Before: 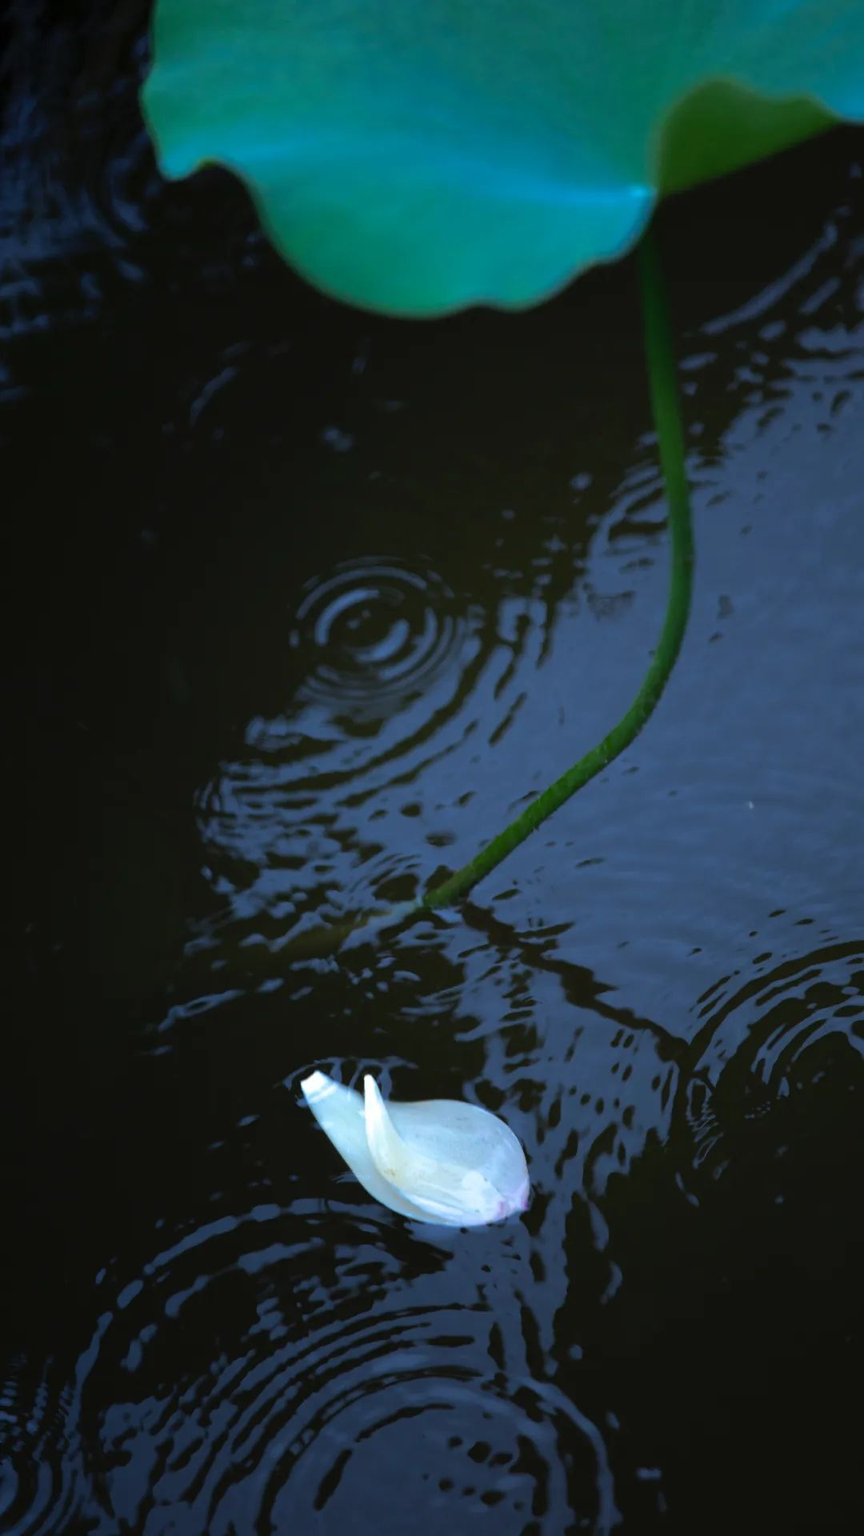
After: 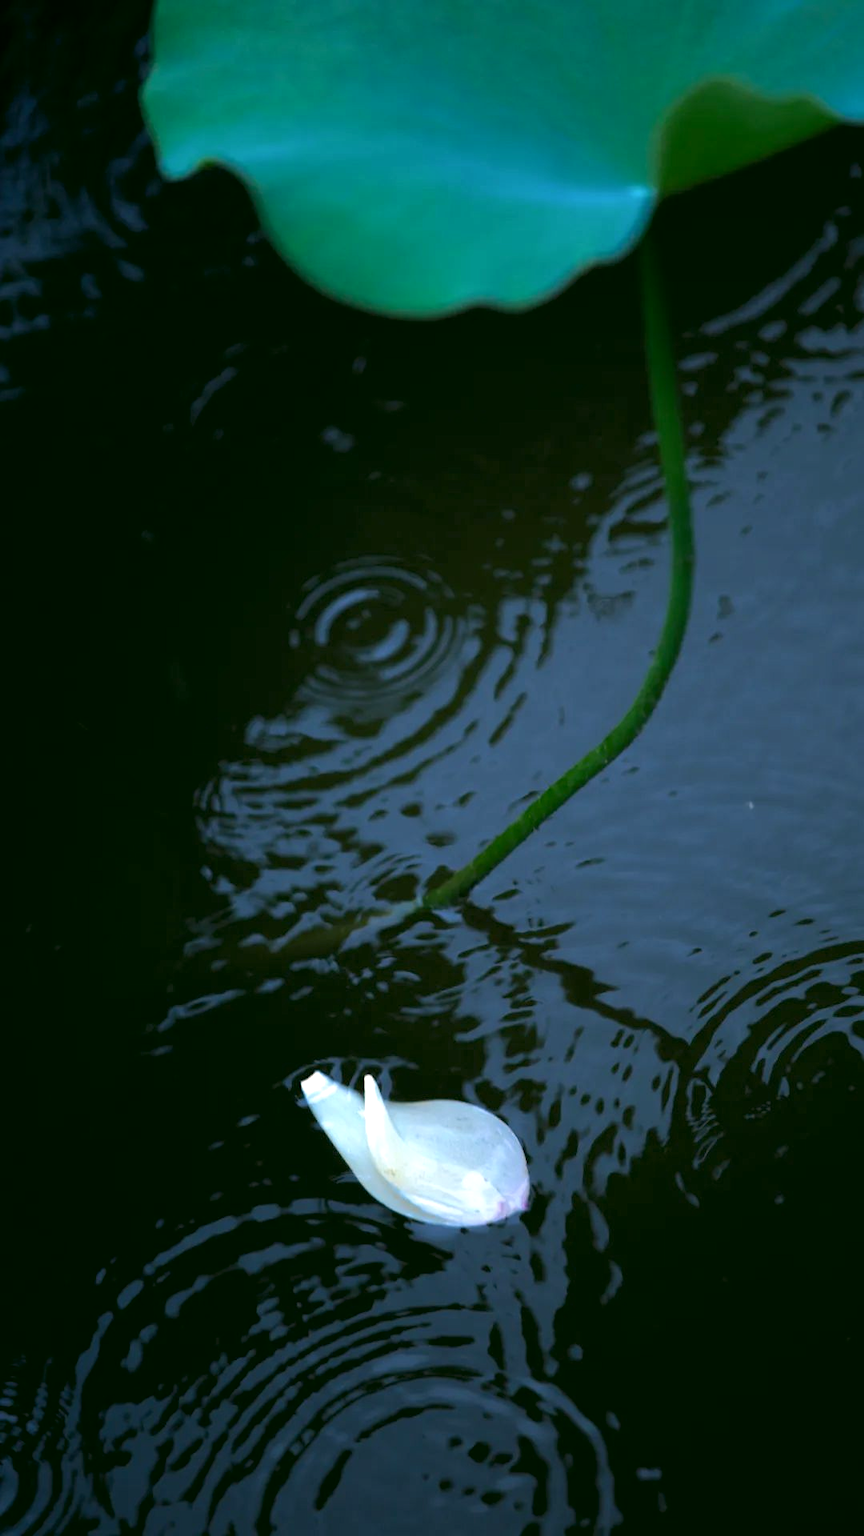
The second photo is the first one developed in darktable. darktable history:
tone equalizer: -8 EV -0.574 EV, edges refinement/feathering 500, mask exposure compensation -1.57 EV, preserve details no
color correction: highlights a* 4.32, highlights b* 4.91, shadows a* -8.19, shadows b* 4.96
color balance rgb: perceptual saturation grading › global saturation 0.165%, perceptual brilliance grading › highlights 9.538%, perceptual brilliance grading › mid-tones 4.641%
